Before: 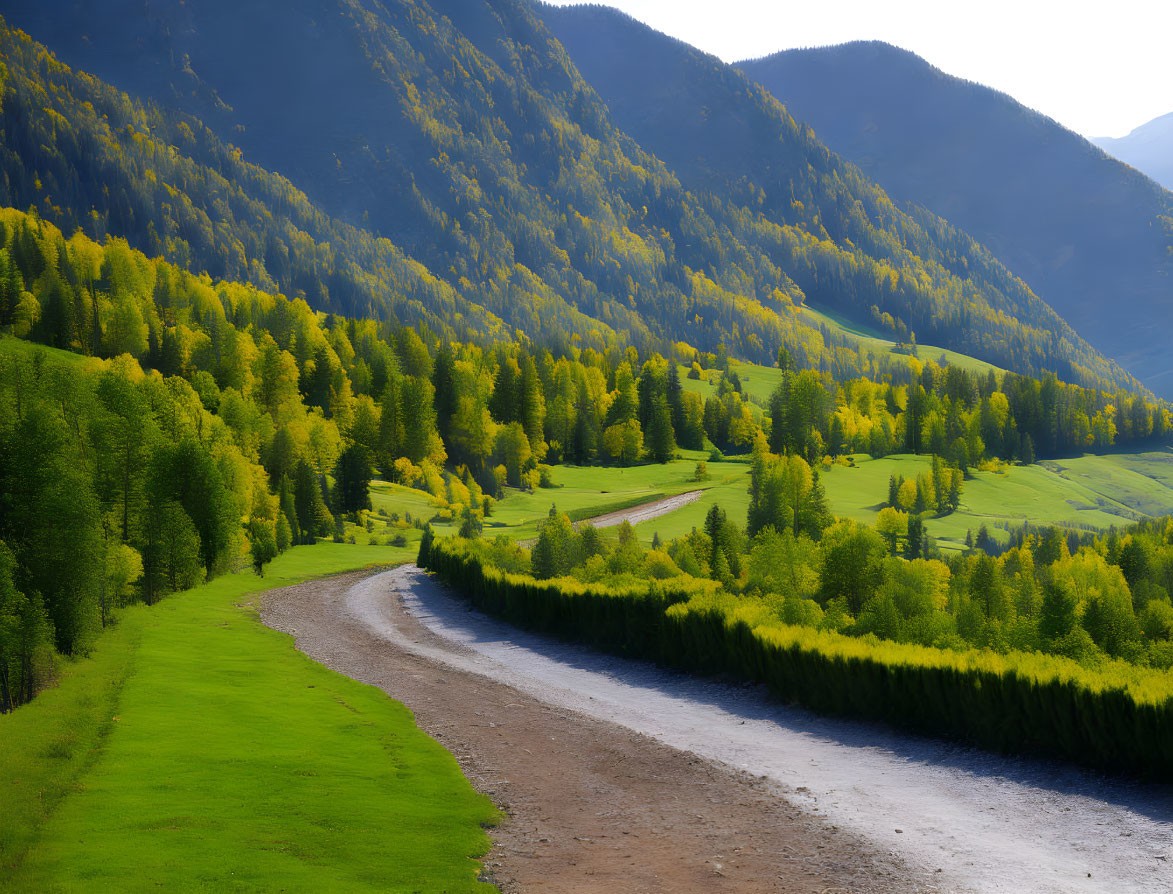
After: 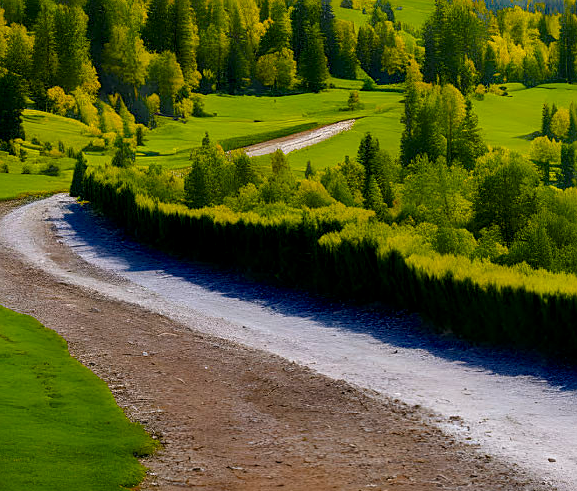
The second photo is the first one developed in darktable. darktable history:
sharpen: on, module defaults
color balance rgb: power › hue 61.47°, linear chroma grading › global chroma 14.596%, perceptual saturation grading › global saturation 25.277%, saturation formula JzAzBz (2021)
local contrast: detail 142%
crop: left 29.592%, top 41.548%, right 21.166%, bottom 3.465%
